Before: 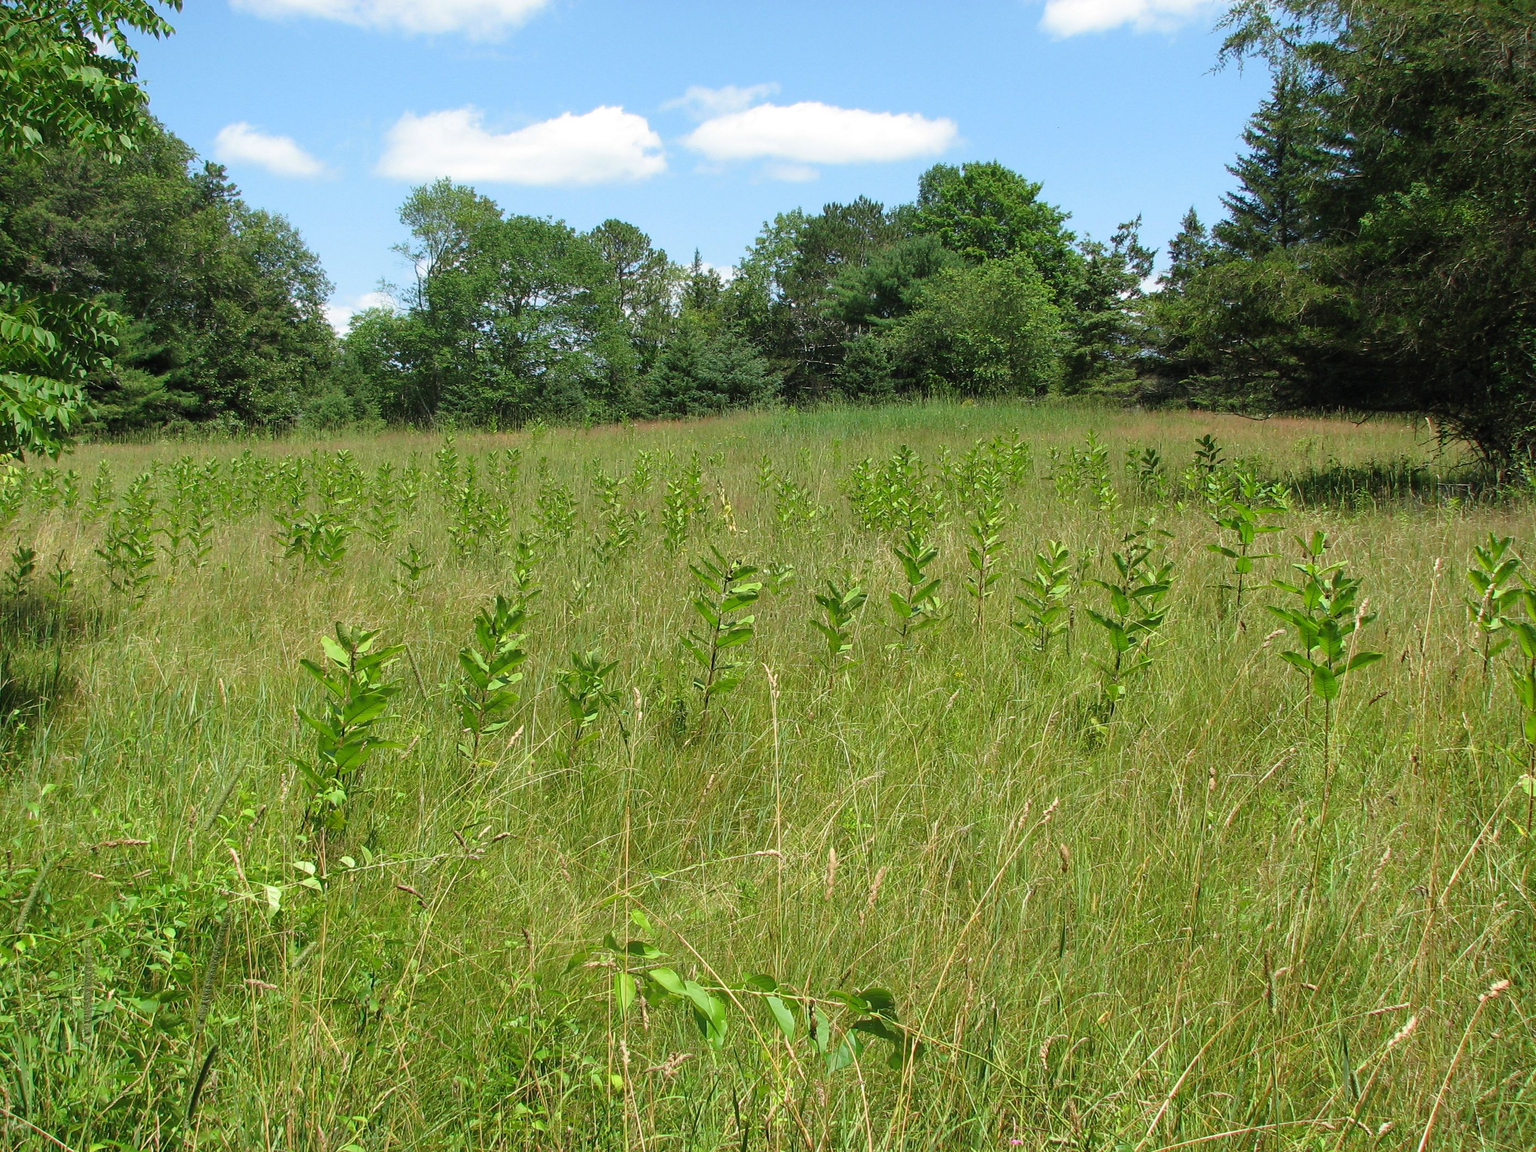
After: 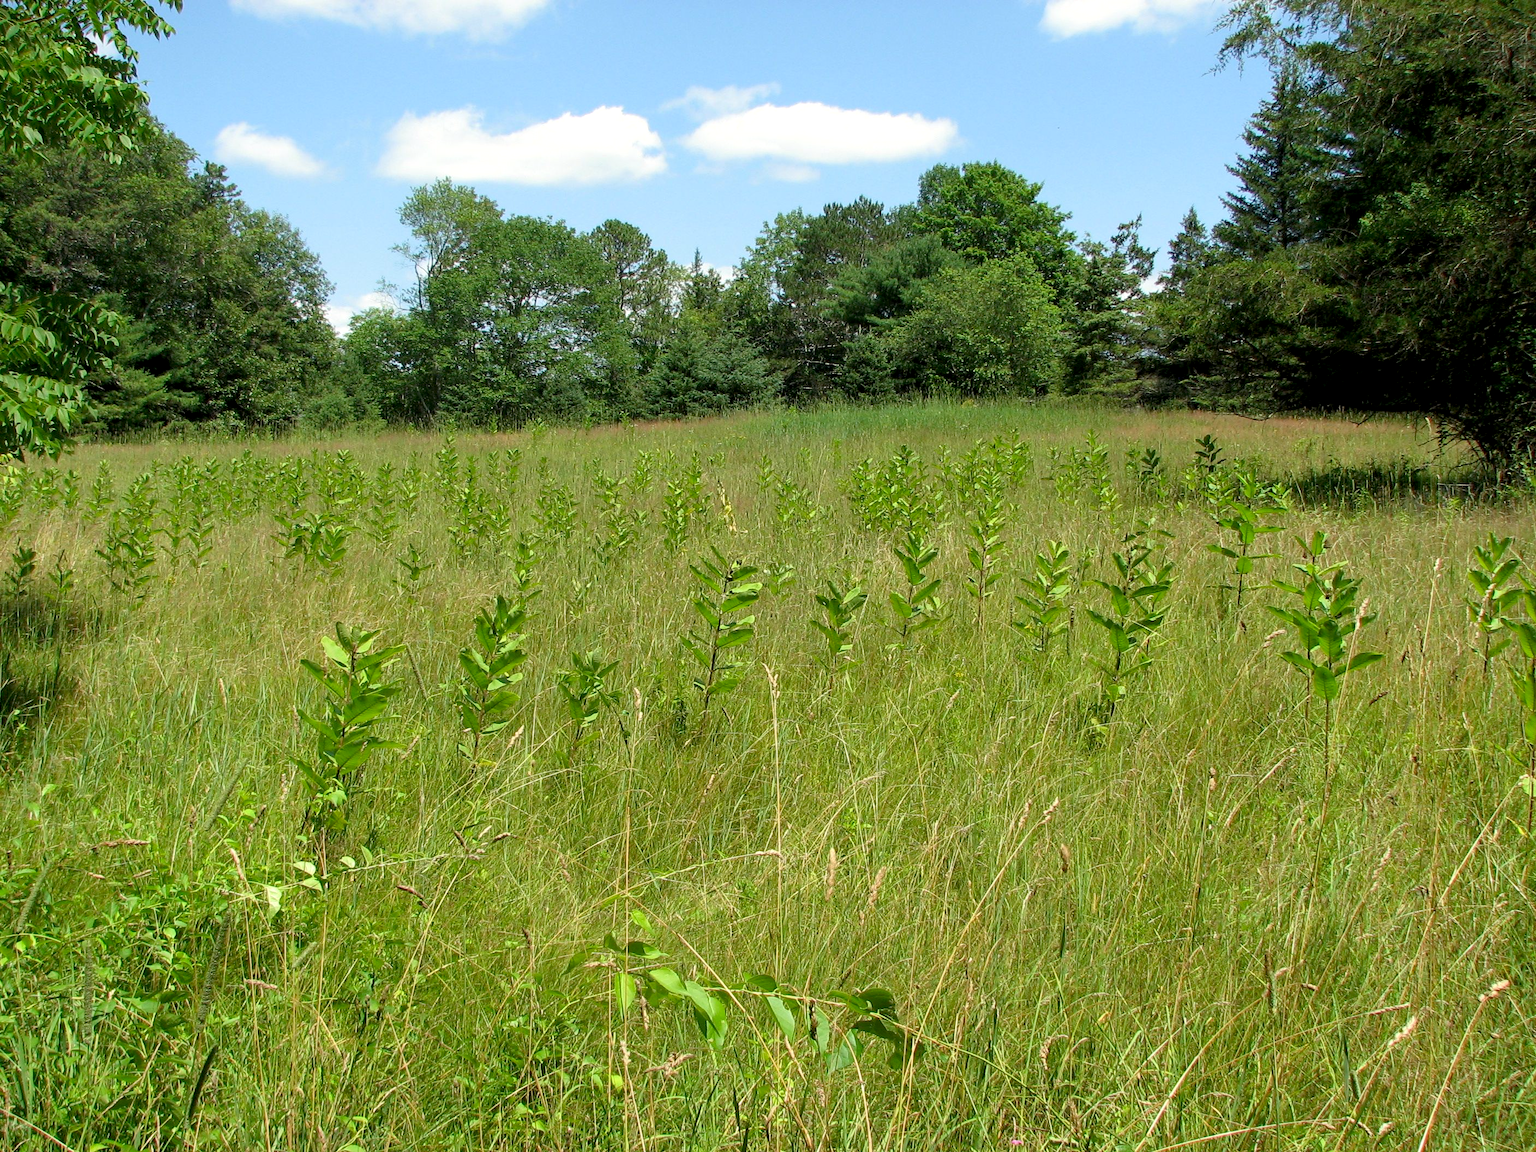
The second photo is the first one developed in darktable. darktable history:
tone equalizer: on, module defaults
exposure: black level correction 0.007, exposure 0.095 EV, compensate exposure bias true, compensate highlight preservation false
color correction: highlights b* 2.95
